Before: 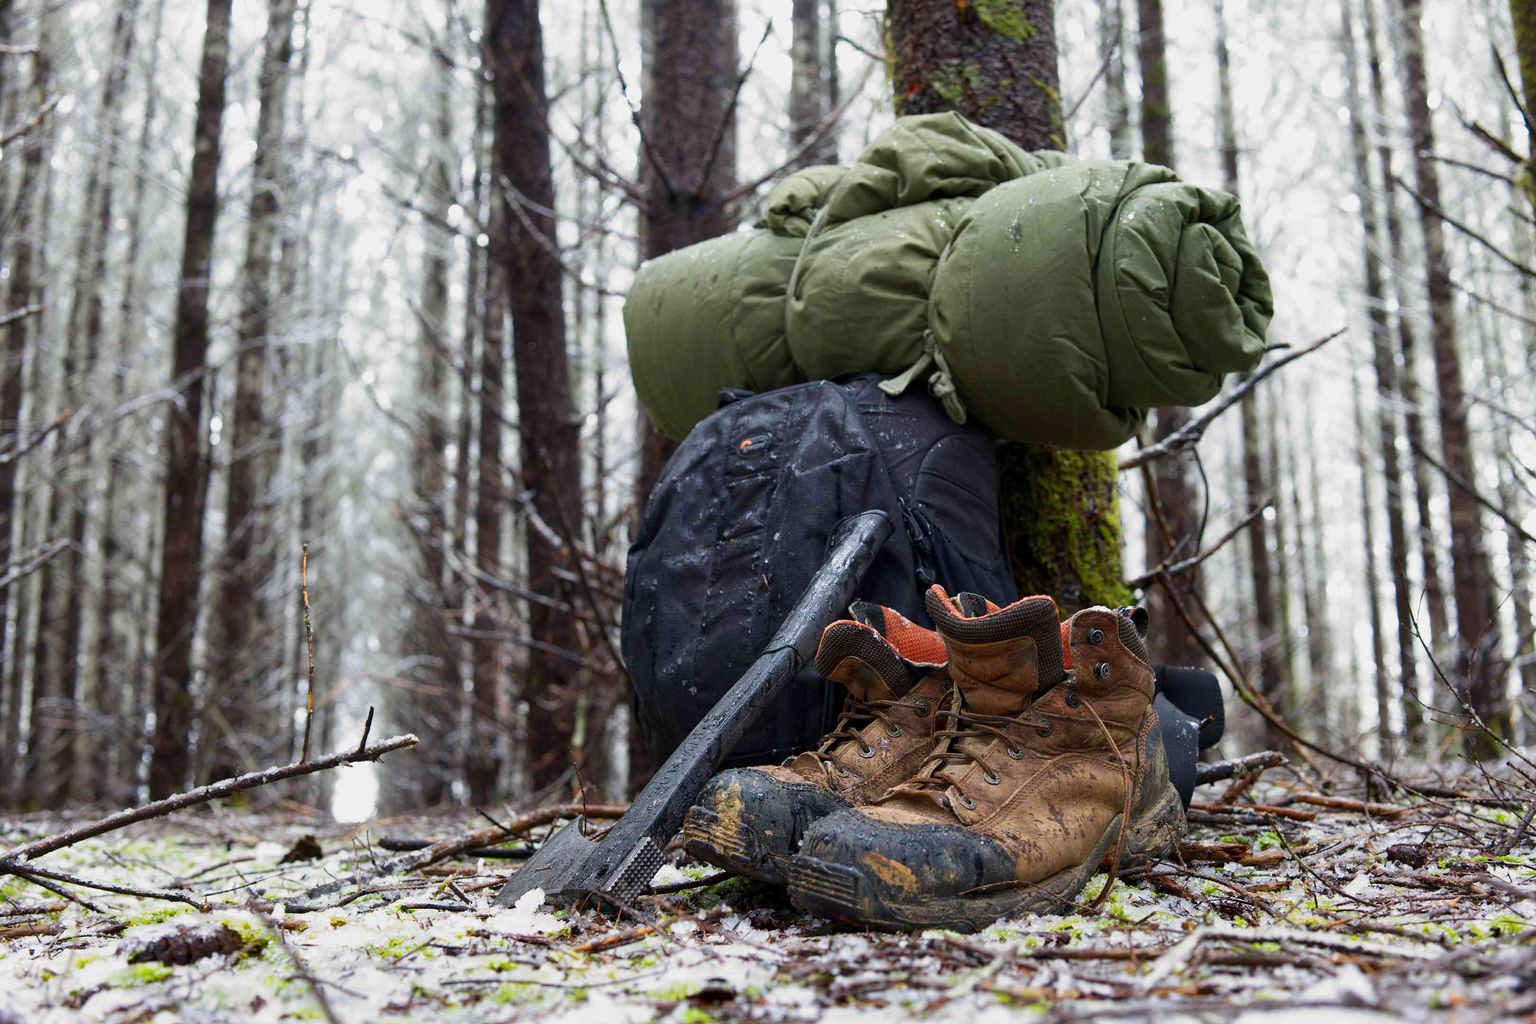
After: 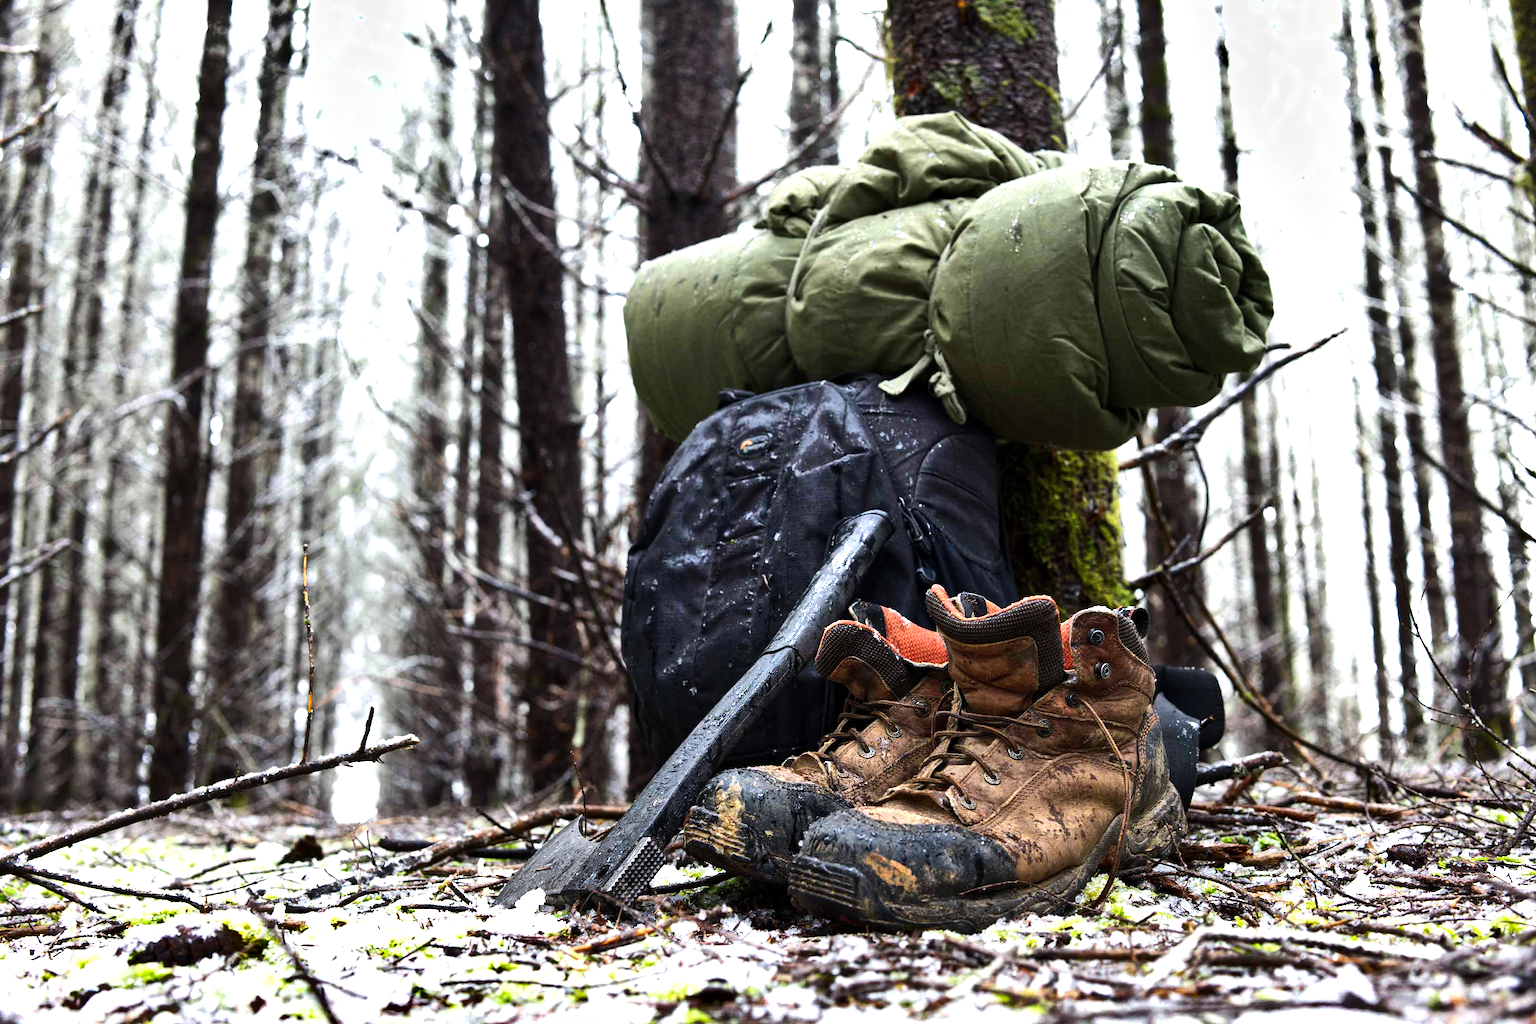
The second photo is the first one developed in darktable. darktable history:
tone equalizer: -8 EV -1.08 EV, -7 EV -1.01 EV, -6 EV -0.867 EV, -5 EV -0.578 EV, -3 EV 0.578 EV, -2 EV 0.867 EV, -1 EV 1.01 EV, +0 EV 1.08 EV, edges refinement/feathering 500, mask exposure compensation -1.57 EV, preserve details no
shadows and highlights: soften with gaussian
